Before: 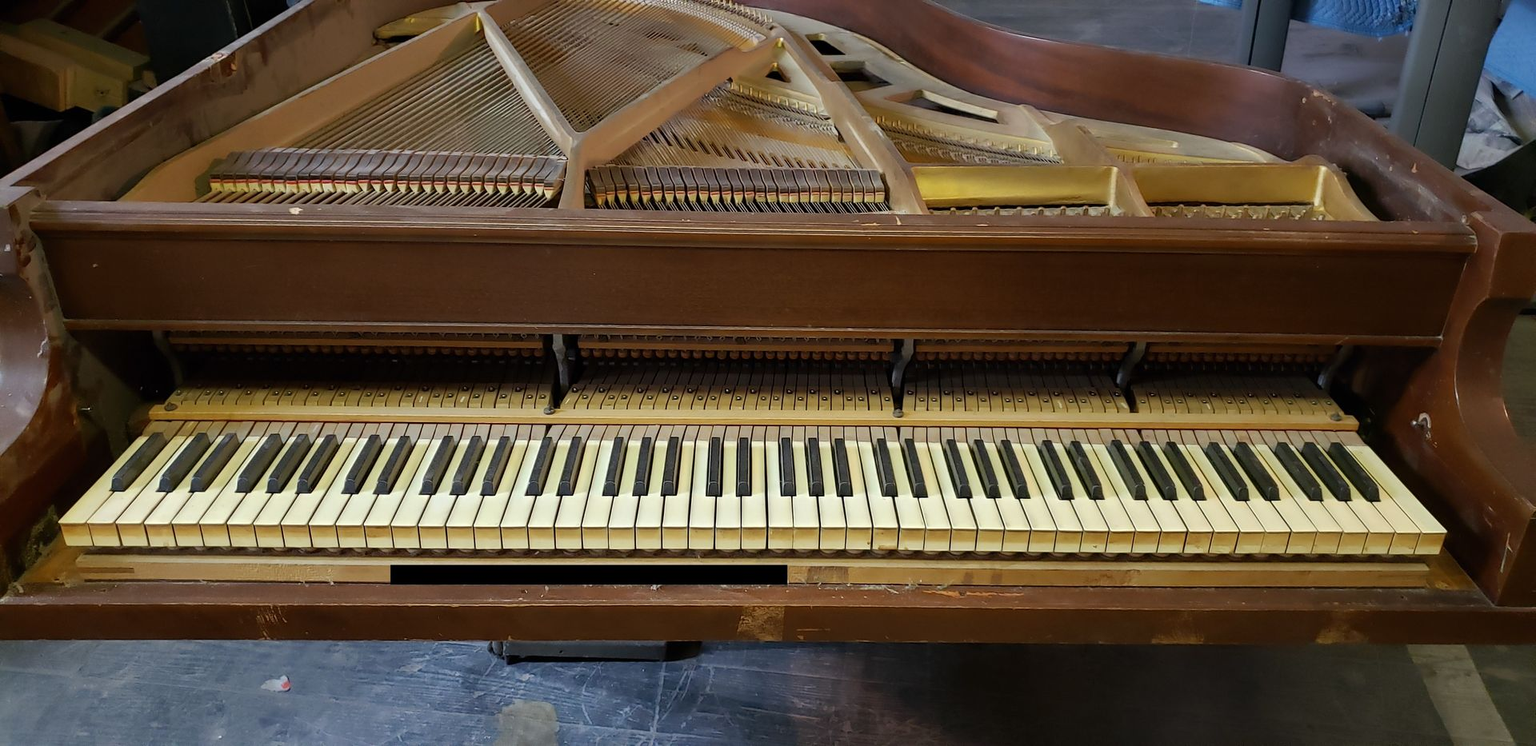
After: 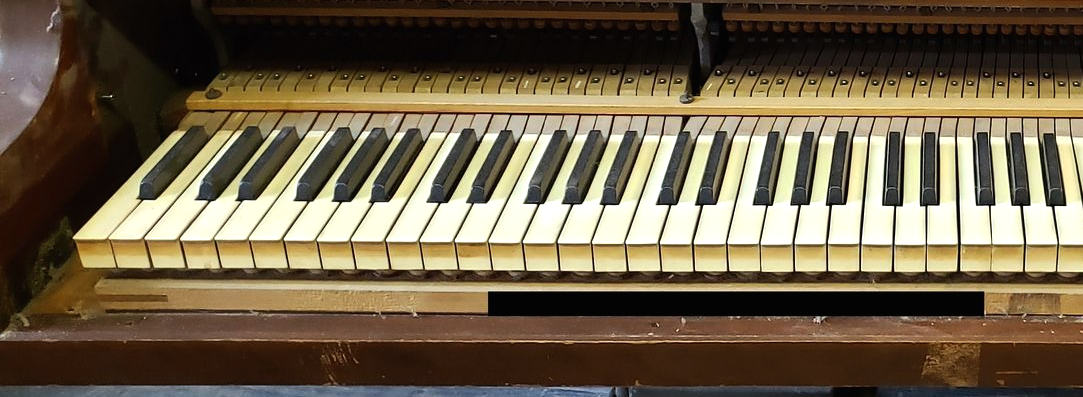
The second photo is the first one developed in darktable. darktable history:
crop: top 44.483%, right 43.593%, bottom 12.892%
tone equalizer: -8 EV -0.417 EV, -7 EV -0.389 EV, -6 EV -0.333 EV, -5 EV -0.222 EV, -3 EV 0.222 EV, -2 EV 0.333 EV, -1 EV 0.389 EV, +0 EV 0.417 EV, edges refinement/feathering 500, mask exposure compensation -1.57 EV, preserve details no
exposure: black level correction -0.001, exposure 0.08 EV, compensate highlight preservation false
